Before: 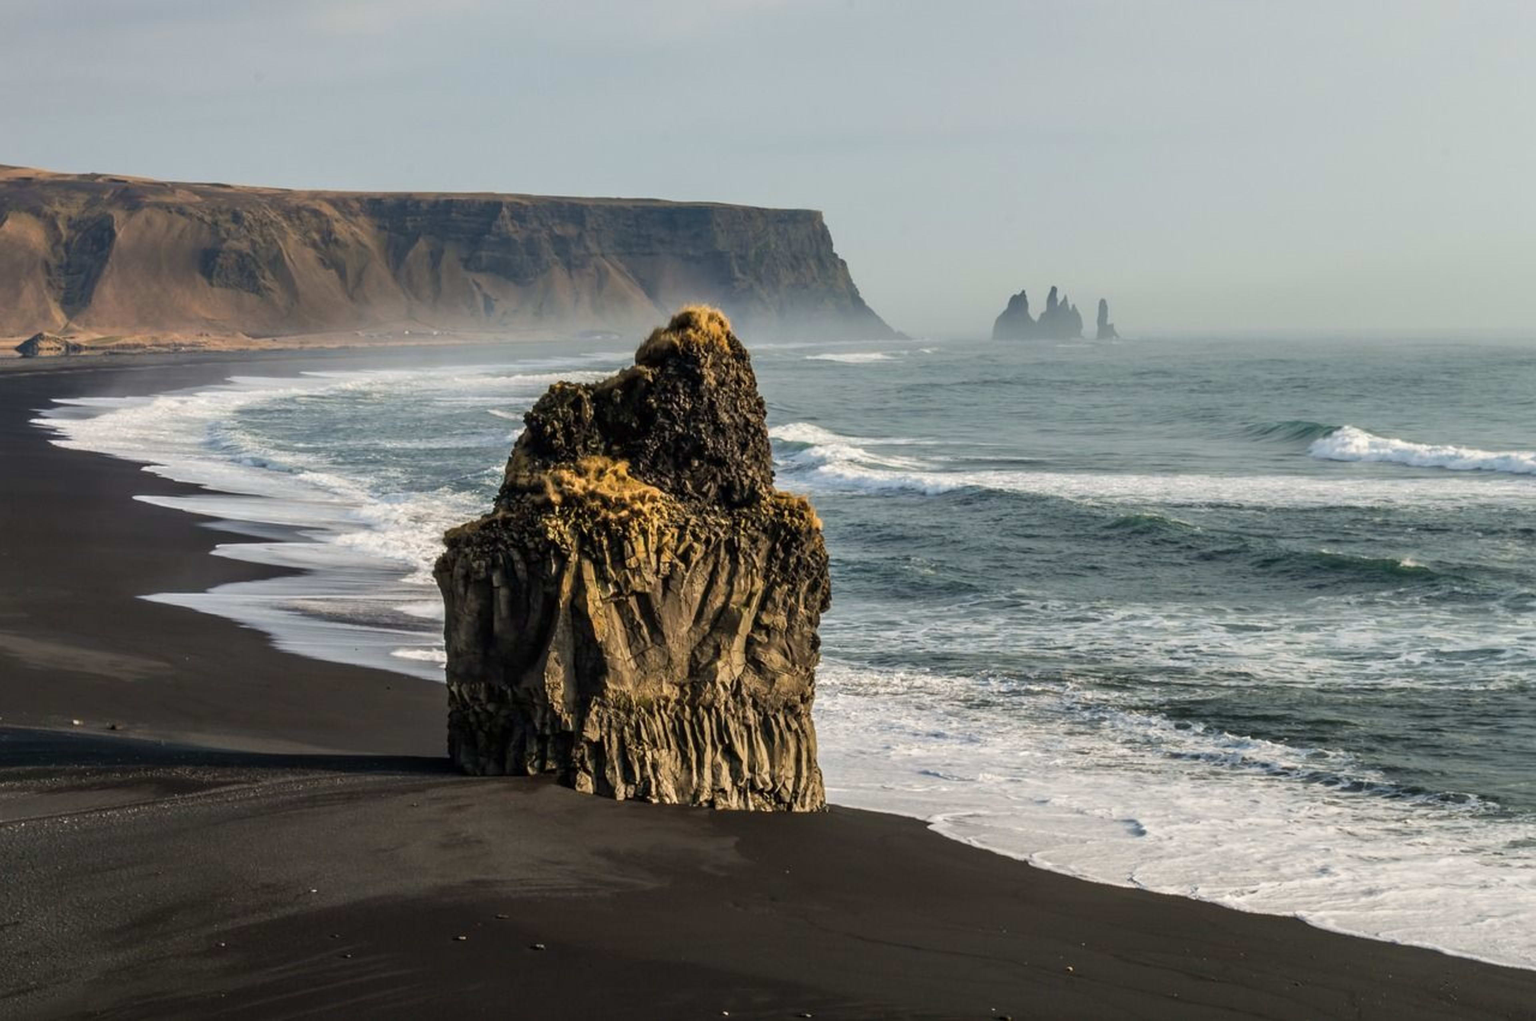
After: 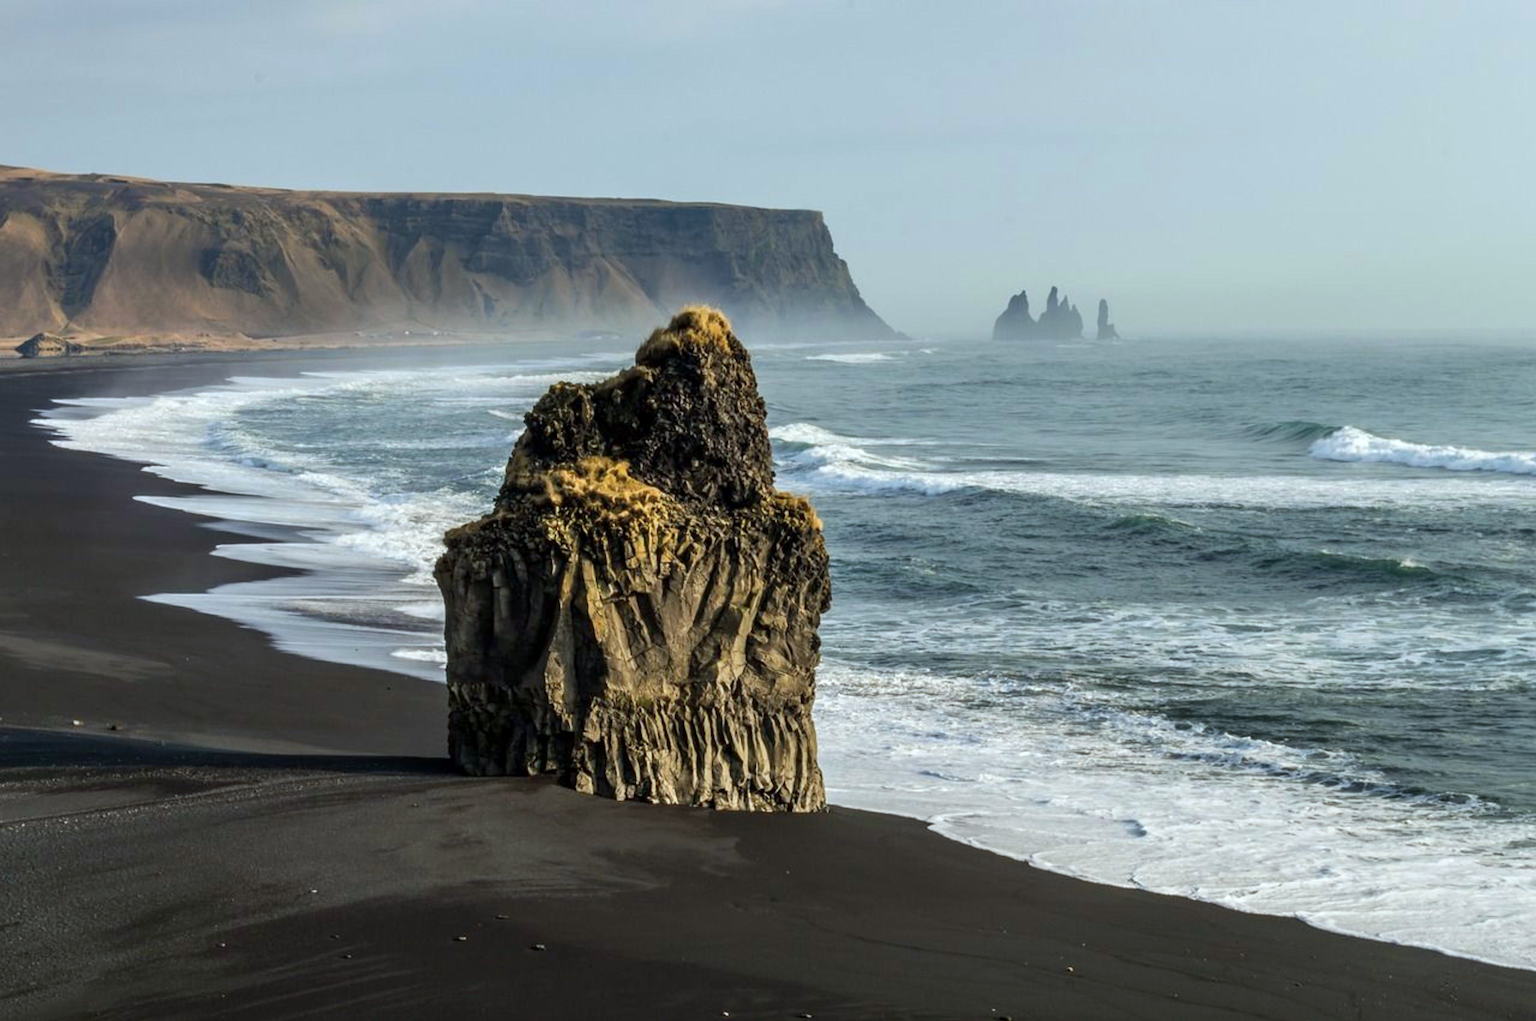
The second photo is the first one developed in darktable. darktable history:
exposure: black level correction 0.001, exposure 0.191 EV, compensate highlight preservation false
white balance: red 0.925, blue 1.046
